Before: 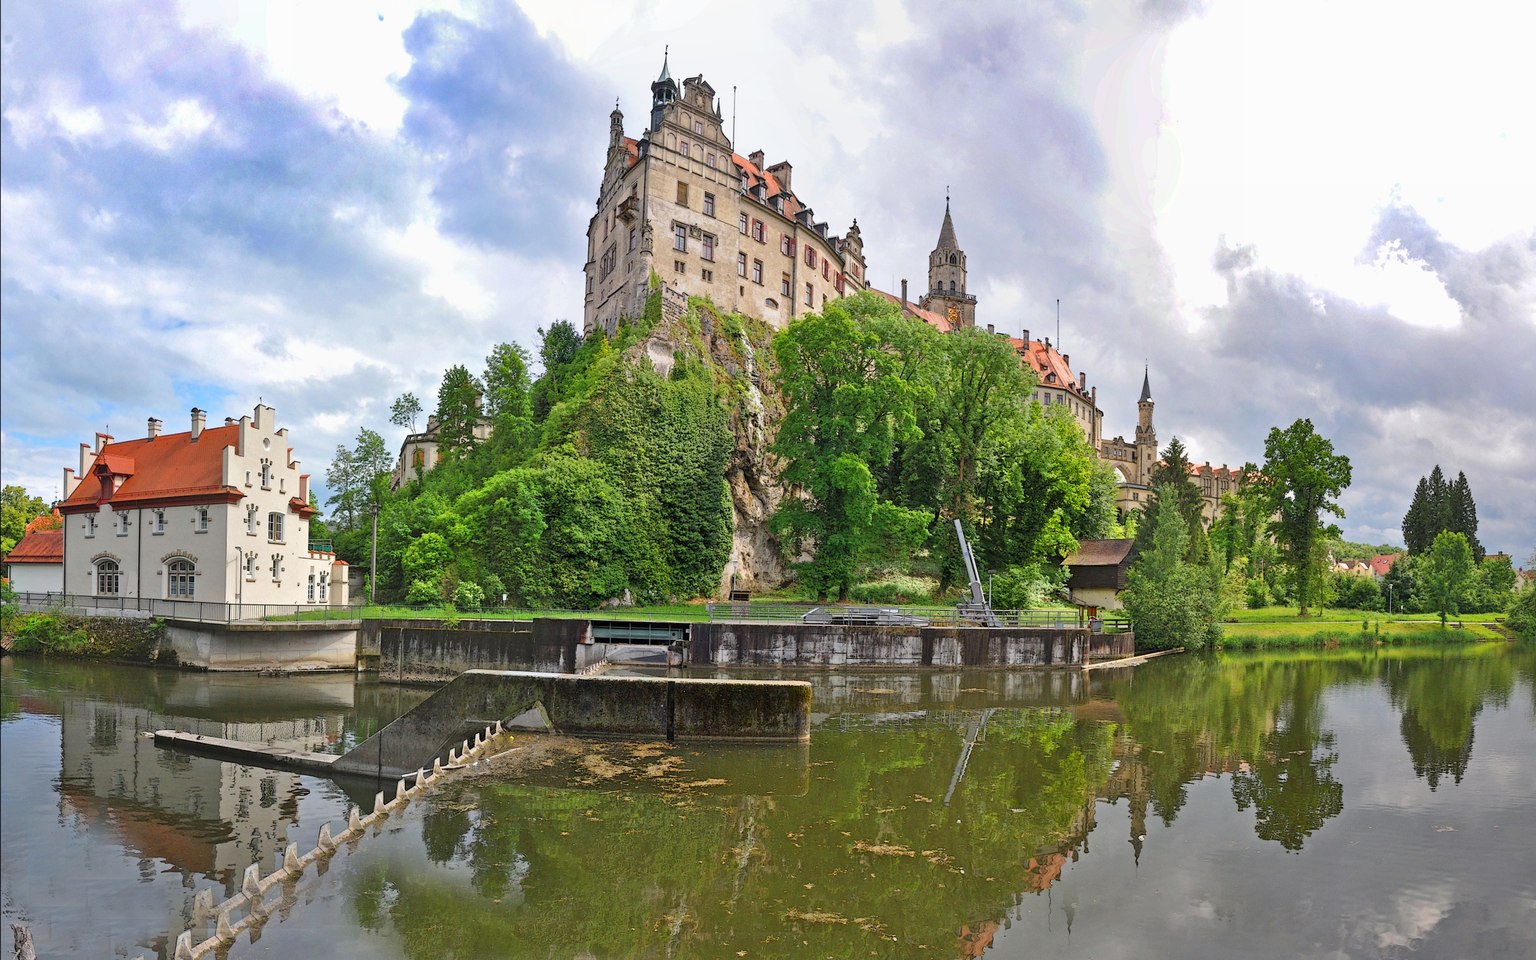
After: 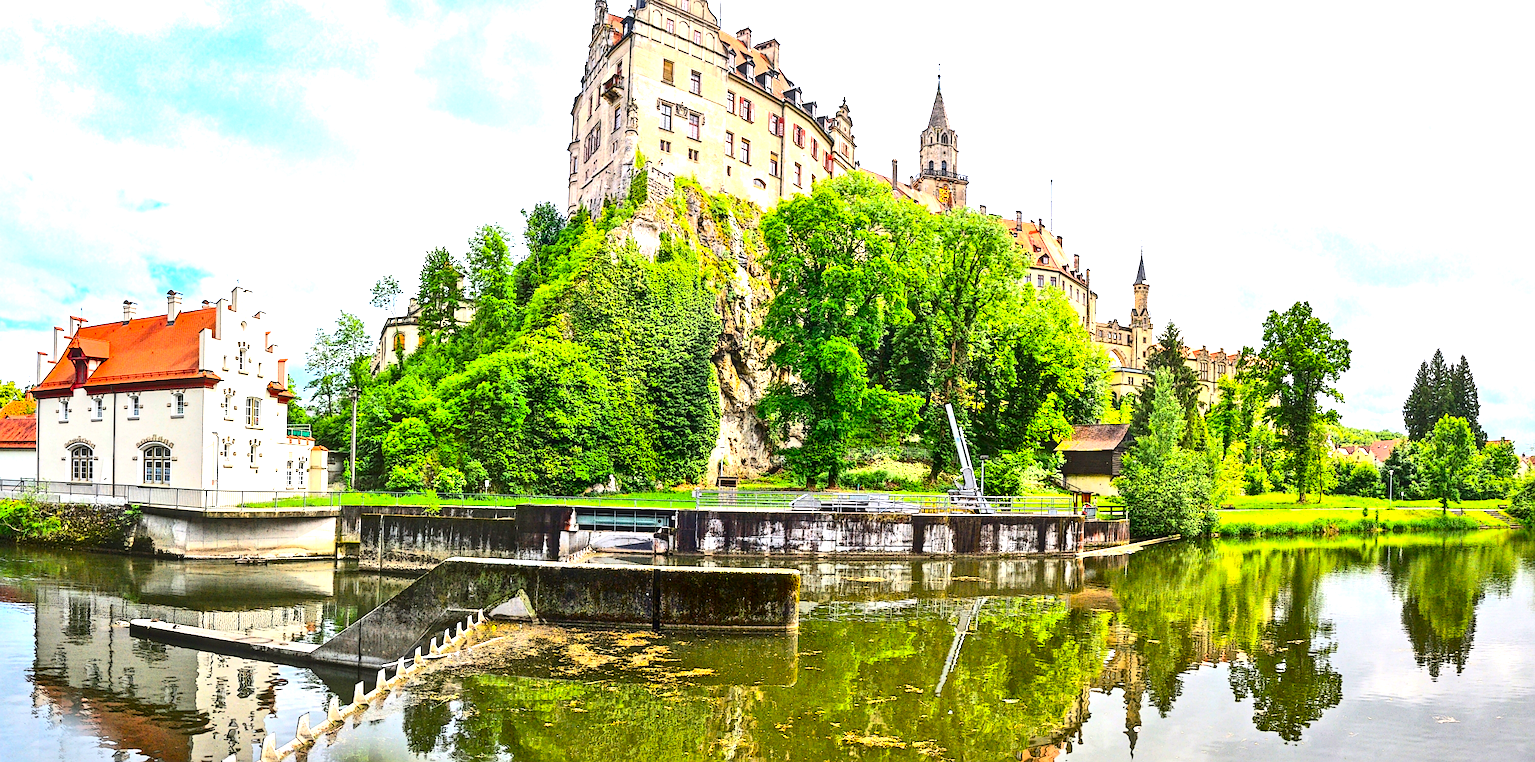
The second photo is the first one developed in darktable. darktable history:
levels: mode automatic, levels [0, 0.43, 0.859]
contrast equalizer: y [[0.5 ×4, 0.467, 0.376], [0.5 ×6], [0.5 ×6], [0 ×6], [0 ×6]]
exposure: exposure 0.601 EV, compensate exposure bias true, compensate highlight preservation false
local contrast: on, module defaults
sharpen: on, module defaults
crop and rotate: left 1.816%, top 12.881%, right 0.163%, bottom 9.256%
contrast brightness saturation: contrast 0.327, brightness -0.084, saturation 0.168
color balance rgb: perceptual saturation grading › global saturation 9.999%, perceptual brilliance grading › global brilliance 11.902%, perceptual brilliance grading › highlights 15.185%, global vibrance 20%
